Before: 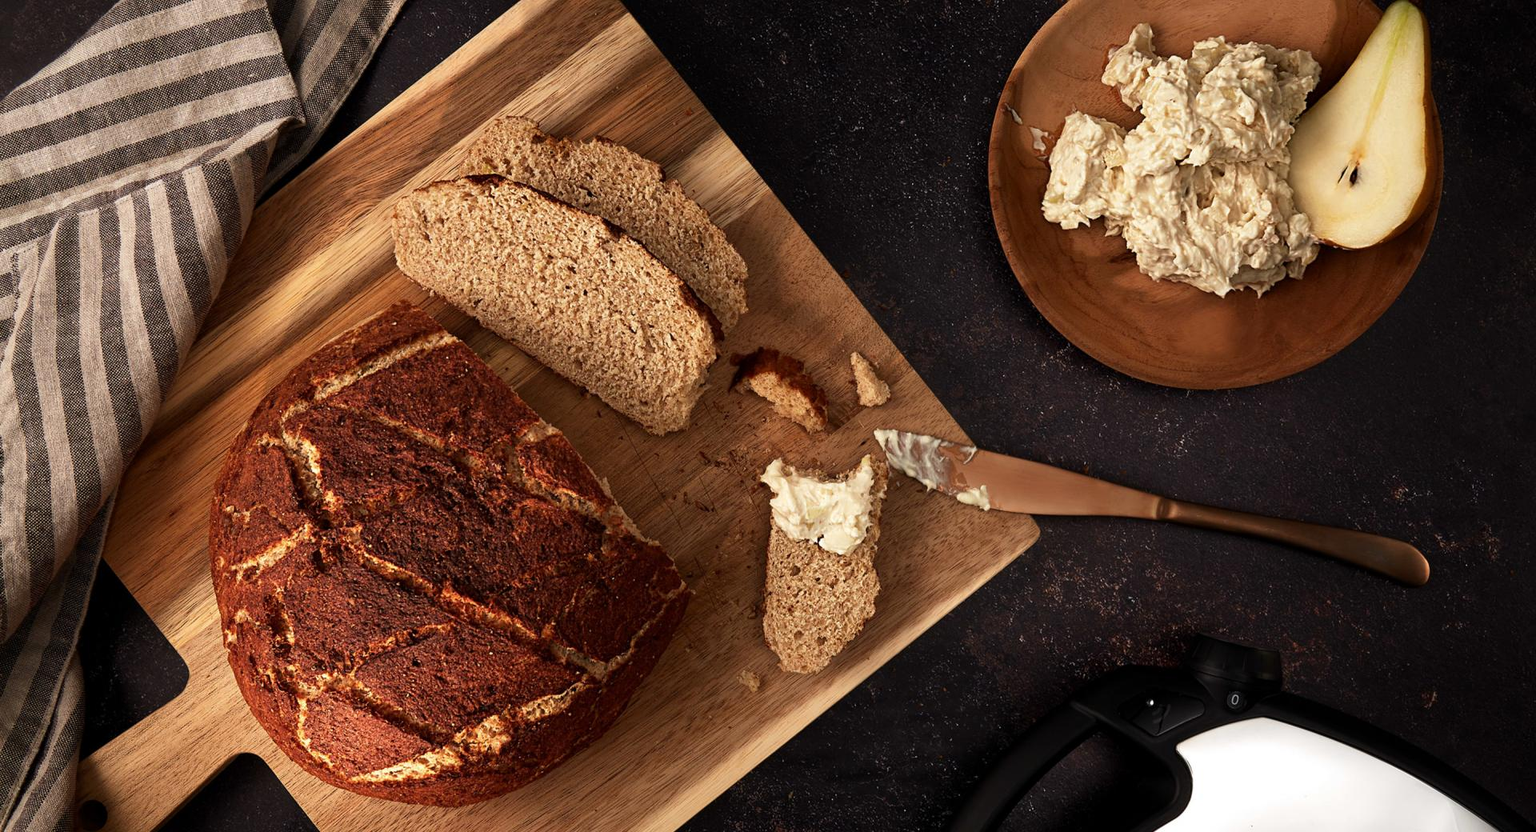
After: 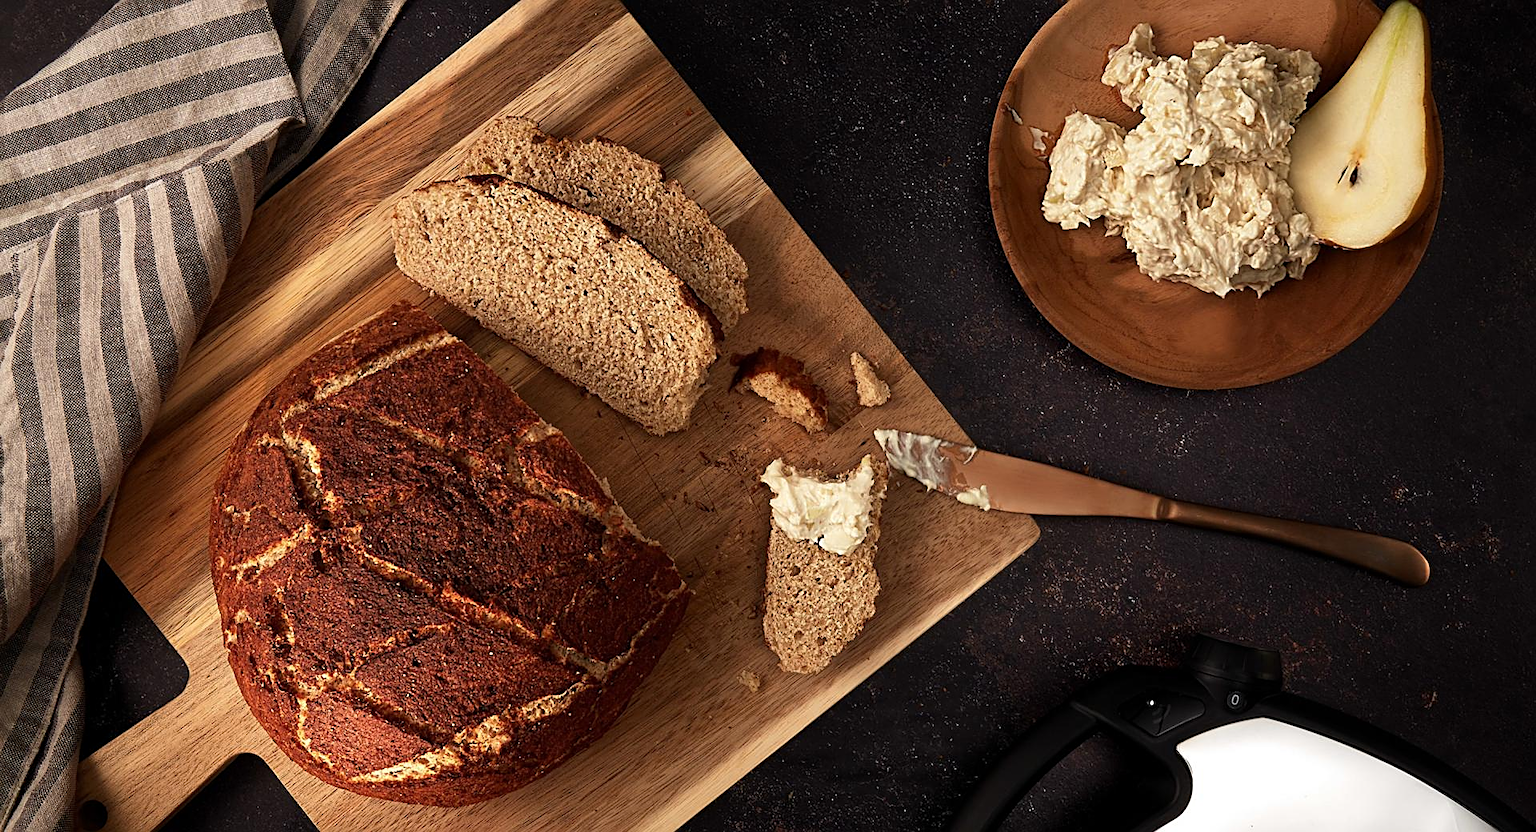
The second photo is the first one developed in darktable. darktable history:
sharpen: on, module defaults
color correction: highlights a* -0.137, highlights b* 0.137
